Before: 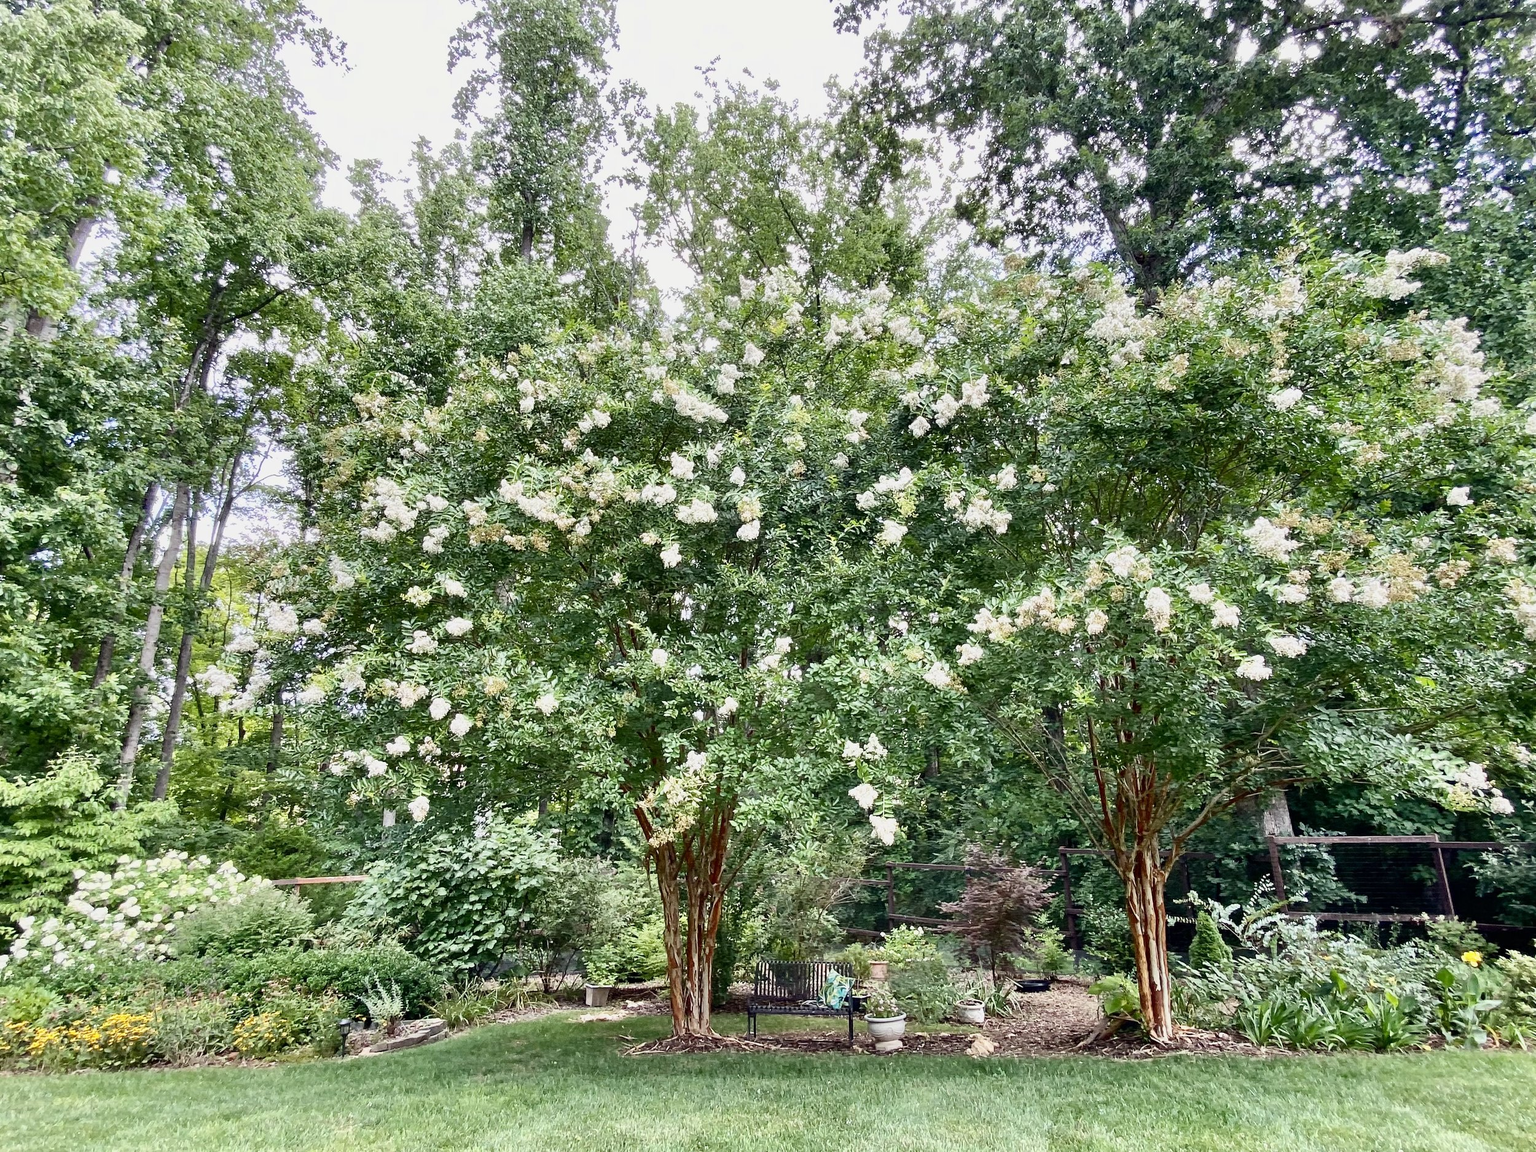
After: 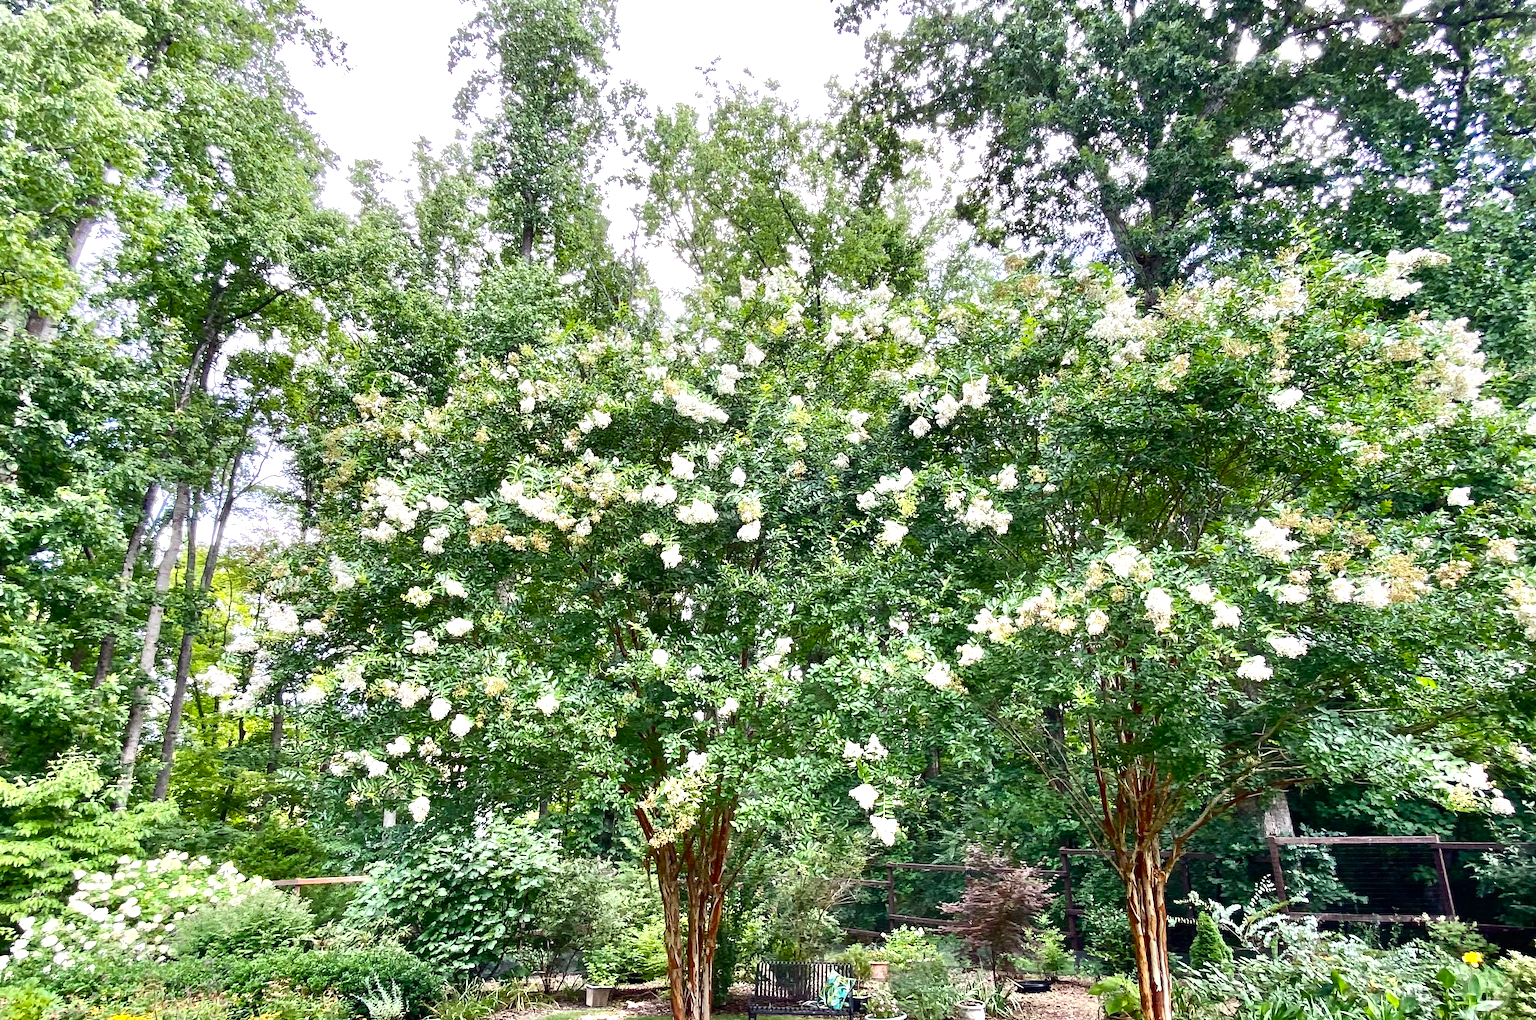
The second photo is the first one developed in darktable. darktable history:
color balance rgb: shadows lift › hue 87.05°, perceptual saturation grading › global saturation 10.199%, perceptual brilliance grading › global brilliance -4.585%, perceptual brilliance grading › highlights 24.37%, perceptual brilliance grading › mid-tones 7.216%, perceptual brilliance grading › shadows -4.692%, contrast -10.047%
crop and rotate: top 0%, bottom 11.464%
